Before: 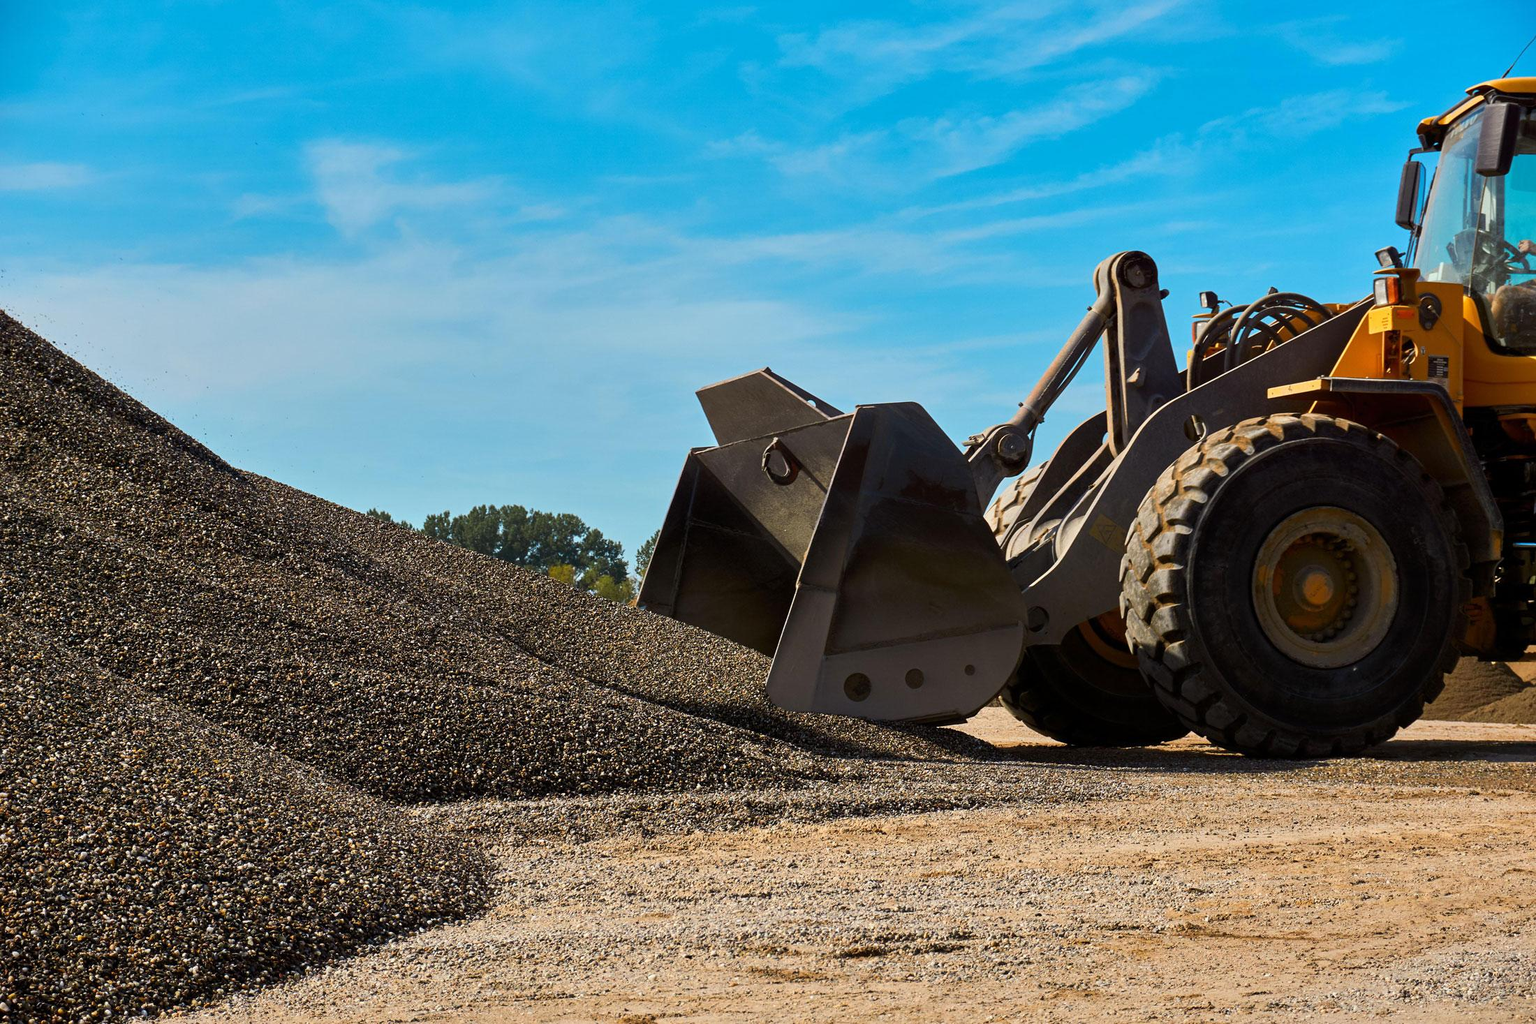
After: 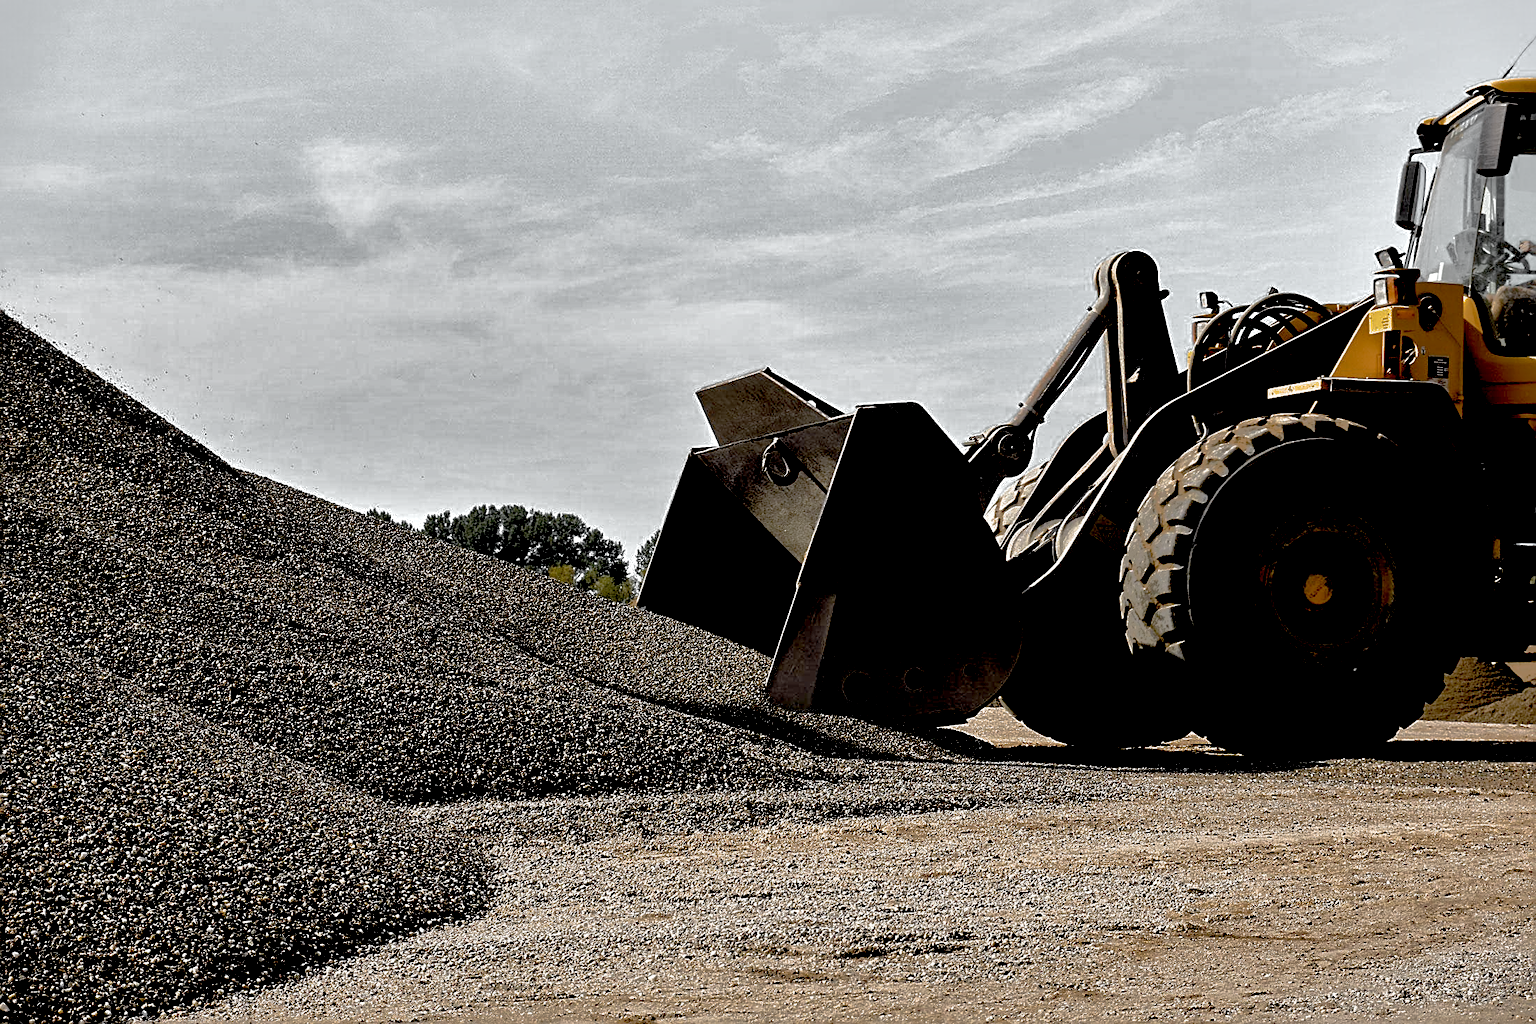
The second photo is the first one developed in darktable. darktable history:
sharpen: on, module defaults
tone equalizer: edges refinement/feathering 500, mask exposure compensation -1.57 EV, preserve details no
color zones: curves: ch0 [(0, 0.613) (0.01, 0.613) (0.245, 0.448) (0.498, 0.529) (0.642, 0.665) (0.879, 0.777) (0.99, 0.613)]; ch1 [(0, 0.035) (0.121, 0.189) (0.259, 0.197) (0.415, 0.061) (0.589, 0.022) (0.732, 0.022) (0.857, 0.026) (0.991, 0.053)]
shadows and highlights: shadows 38.63, highlights -75.83
exposure: black level correction 0.039, exposure 0.498 EV, compensate highlight preservation false
